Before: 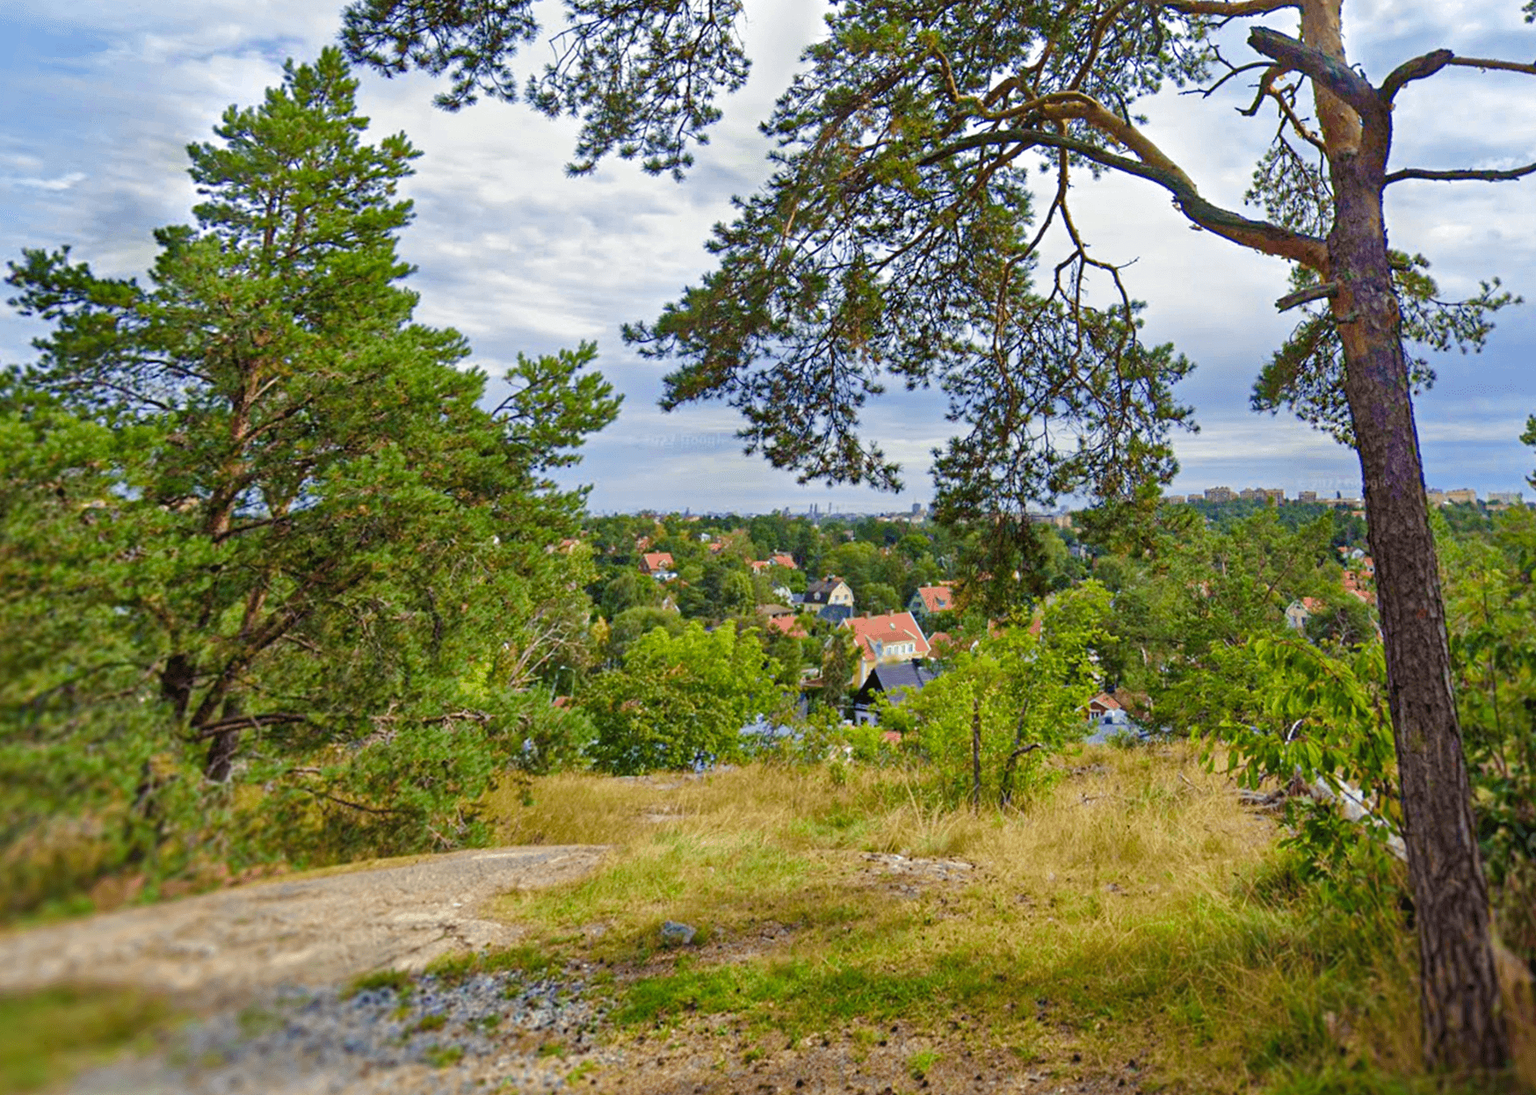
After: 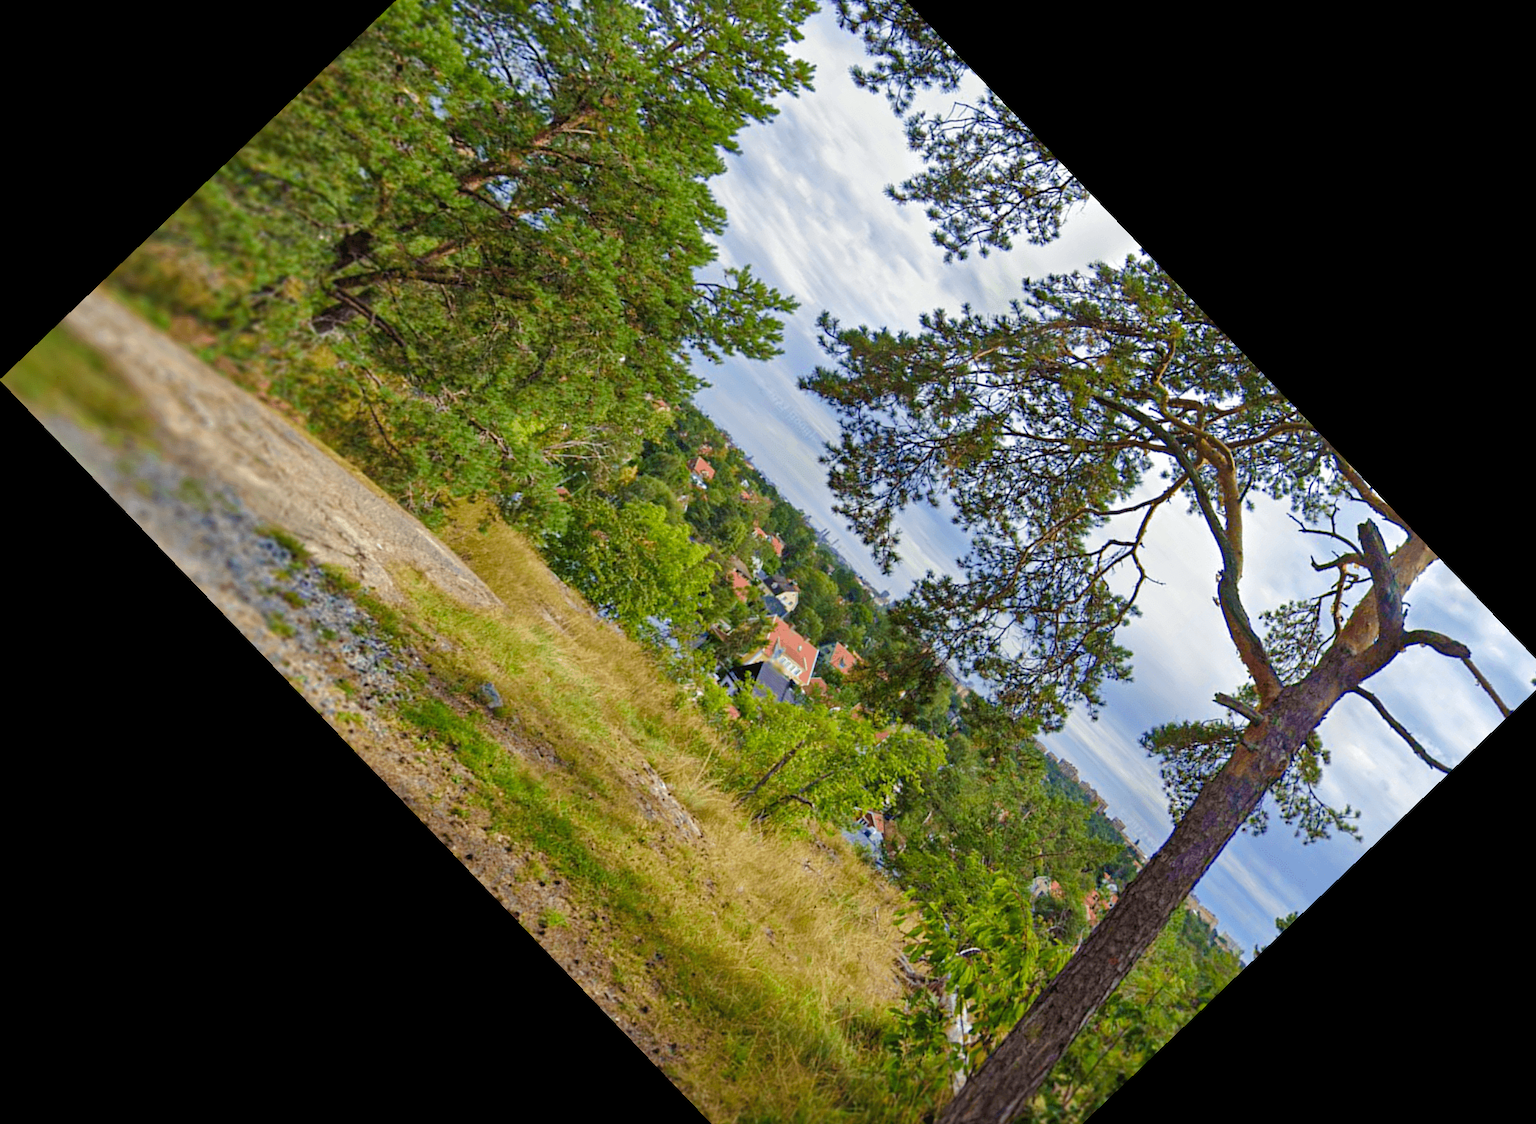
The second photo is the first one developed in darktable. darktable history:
crop and rotate: angle -46.26°, top 16.234%, right 0.912%, bottom 11.704%
exposure: compensate highlight preservation false
